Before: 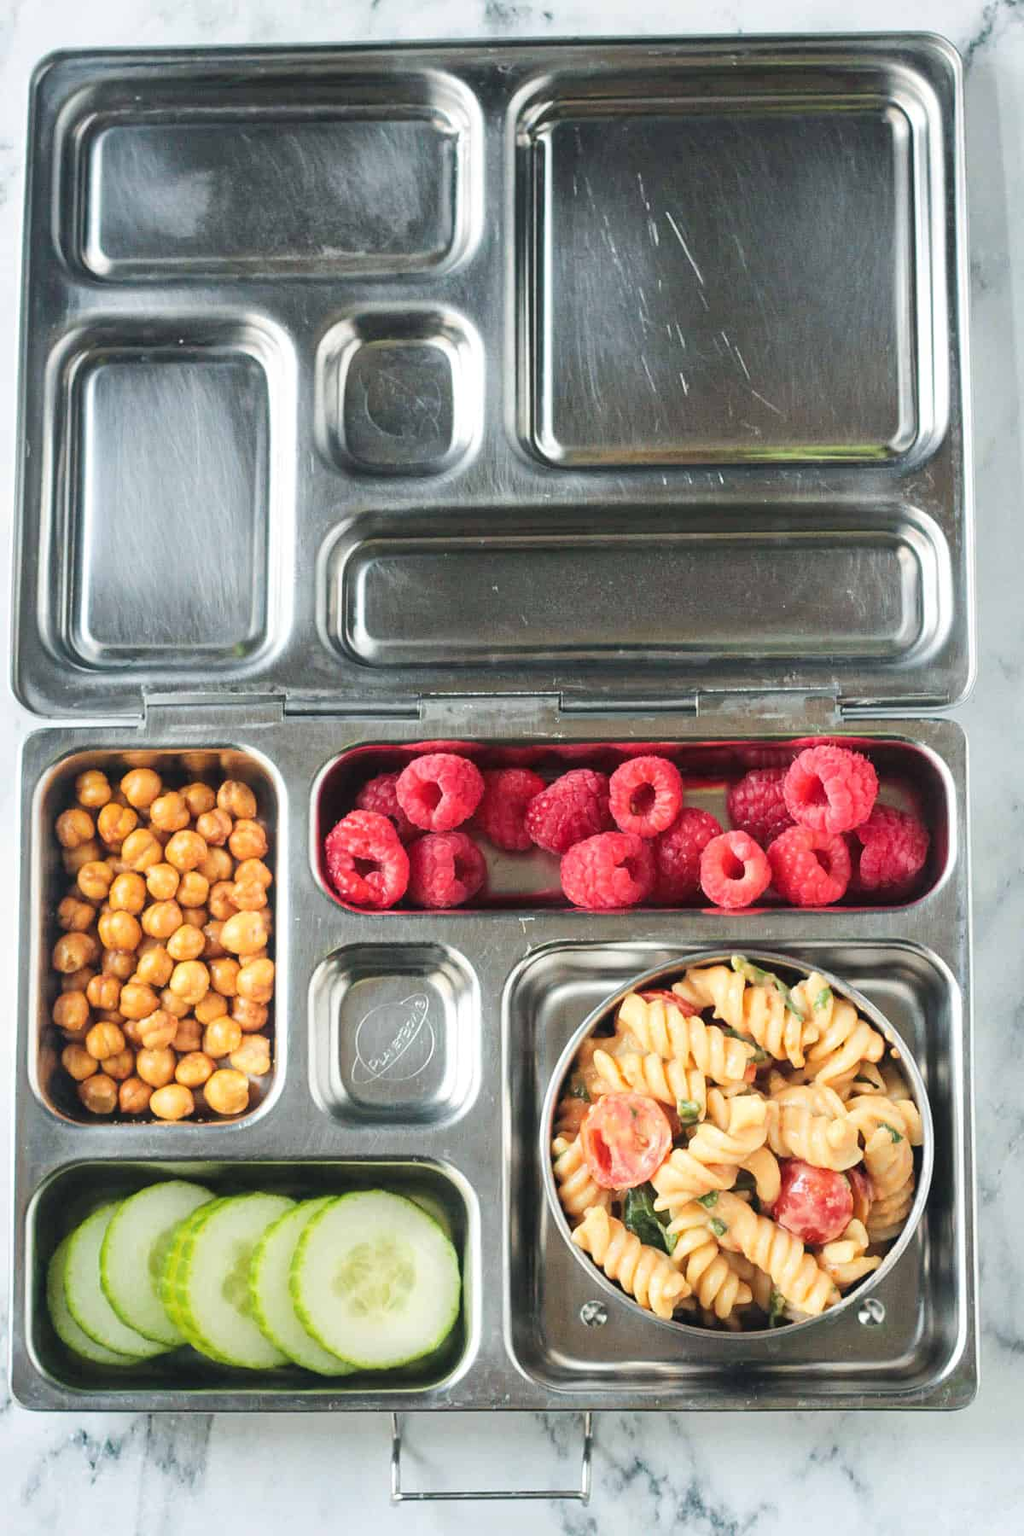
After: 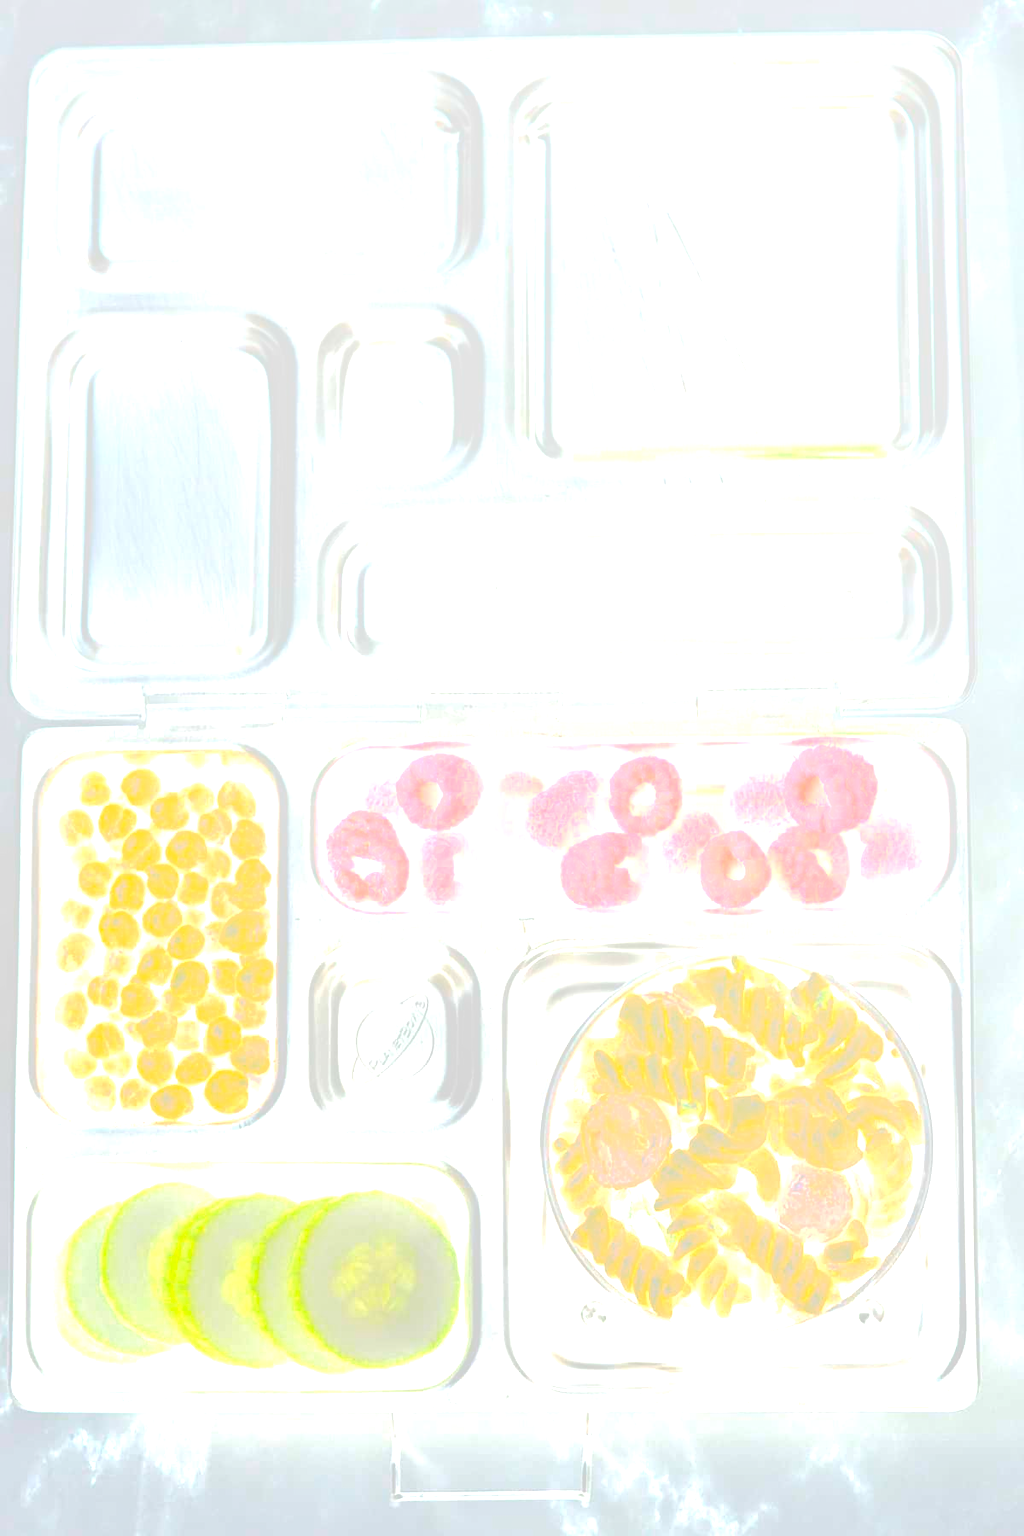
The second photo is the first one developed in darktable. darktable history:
bloom: size 85%, threshold 5%, strength 85%
exposure: black level correction 0.001, exposure 1 EV, compensate highlight preservation false
local contrast: on, module defaults
